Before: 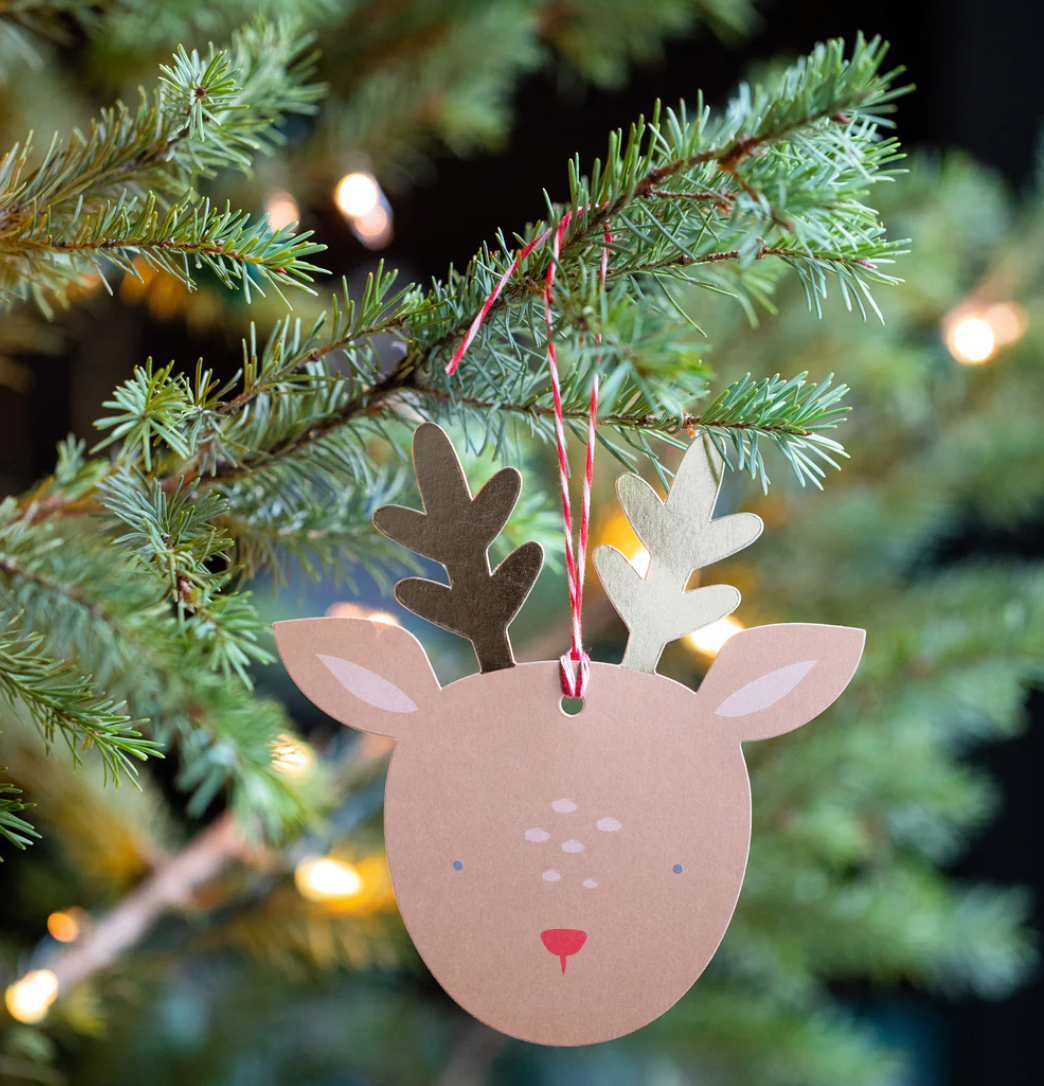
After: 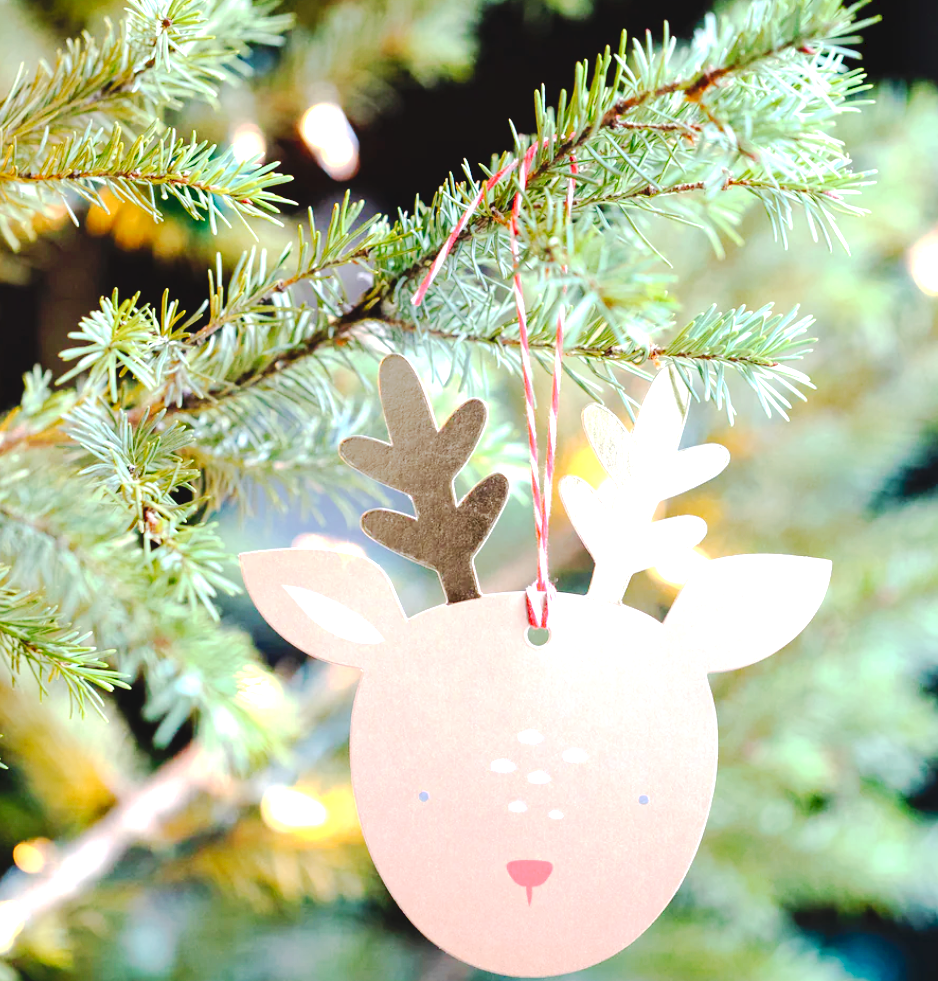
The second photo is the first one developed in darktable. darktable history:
crop: left 3.339%, top 6.418%, right 6.804%, bottom 3.213%
tone curve: curves: ch0 [(0, 0) (0.003, 0.058) (0.011, 0.059) (0.025, 0.061) (0.044, 0.067) (0.069, 0.084) (0.1, 0.102) (0.136, 0.124) (0.177, 0.171) (0.224, 0.246) (0.277, 0.324) (0.335, 0.411) (0.399, 0.509) (0.468, 0.605) (0.543, 0.688) (0.623, 0.738) (0.709, 0.798) (0.801, 0.852) (0.898, 0.911) (1, 1)], preserve colors none
exposure: exposure 1.204 EV, compensate exposure bias true, compensate highlight preservation false
